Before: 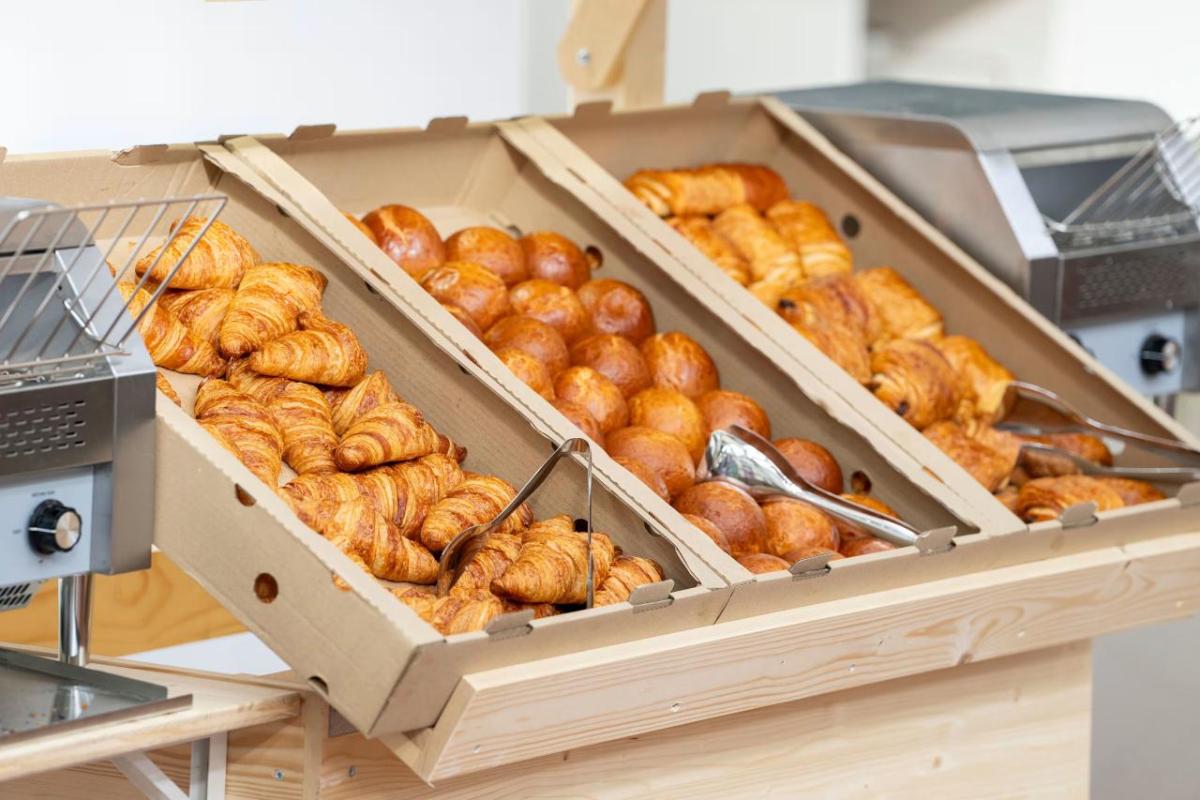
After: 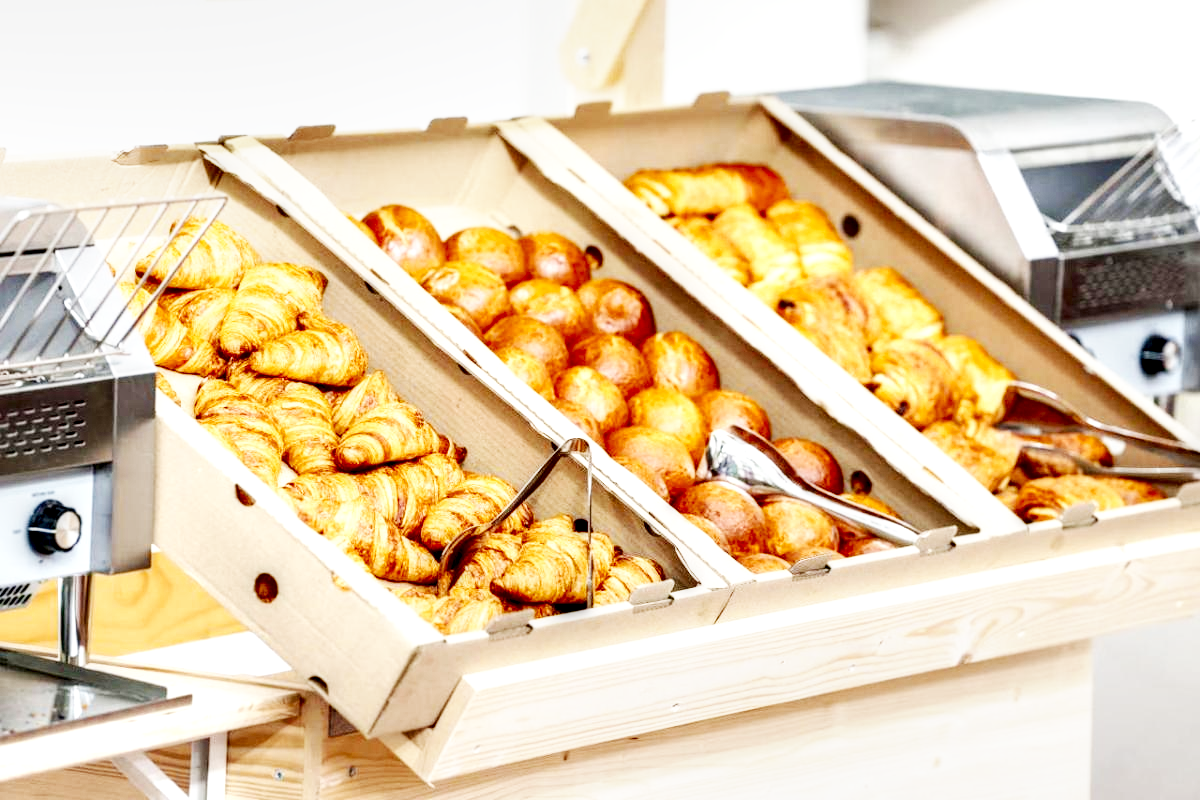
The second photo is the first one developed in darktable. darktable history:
contrast brightness saturation: contrast -0.145, brightness 0.053, saturation -0.116
local contrast: shadows 166%, detail 224%
tone curve: curves: ch0 [(0, 0.137) (1, 1)], color space Lab, linked channels, preserve colors none
base curve: curves: ch0 [(0, 0) (0.007, 0.004) (0.027, 0.03) (0.046, 0.07) (0.207, 0.54) (0.442, 0.872) (0.673, 0.972) (1, 1)], preserve colors none
